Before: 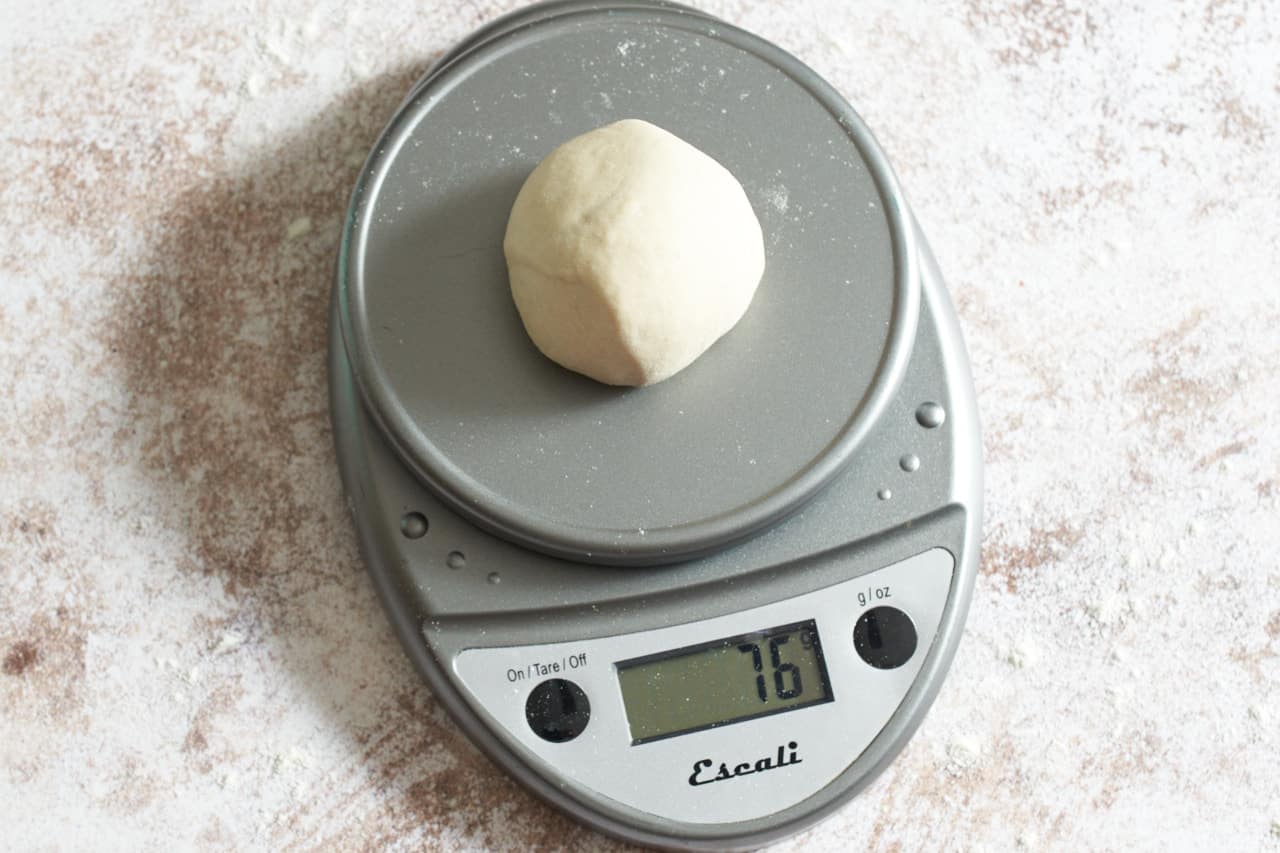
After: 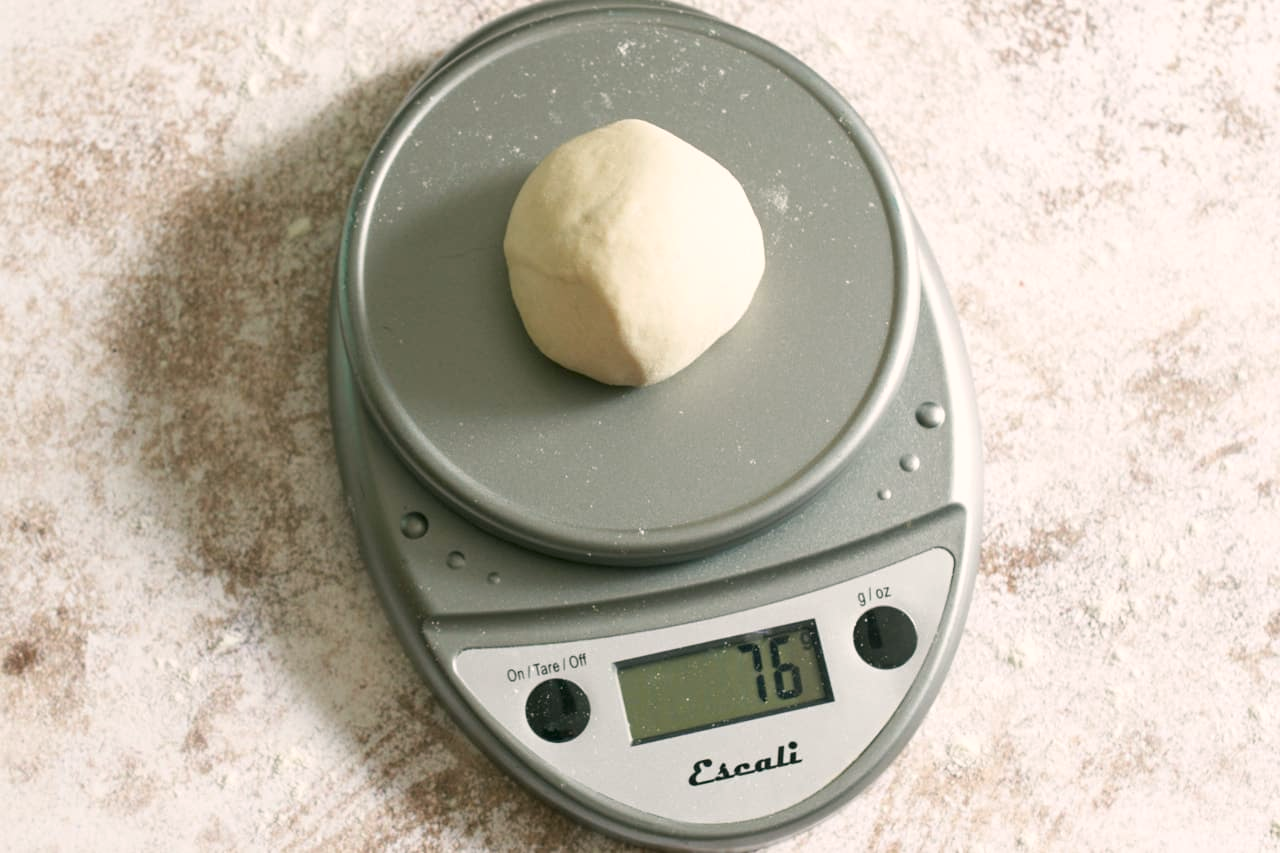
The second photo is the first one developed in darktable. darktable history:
color correction: highlights a* 4.28, highlights b* 4.99, shadows a* -6.91, shadows b* 4.83
